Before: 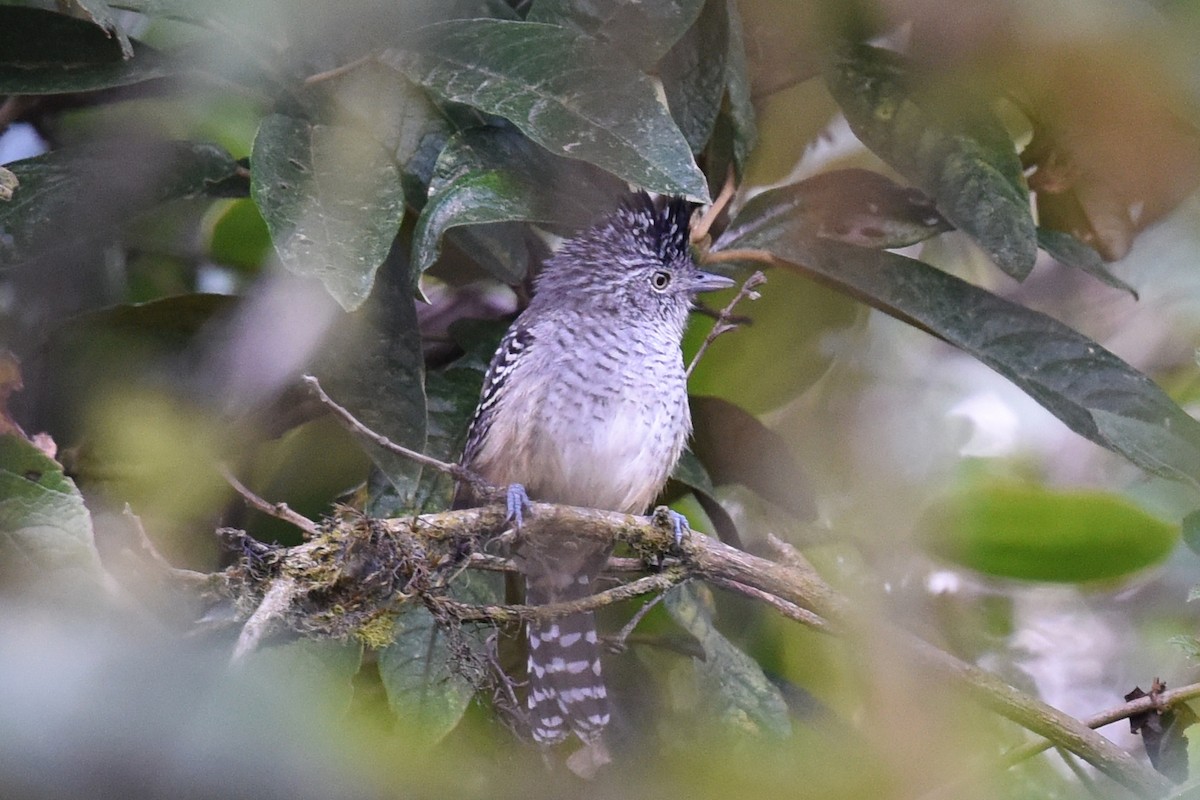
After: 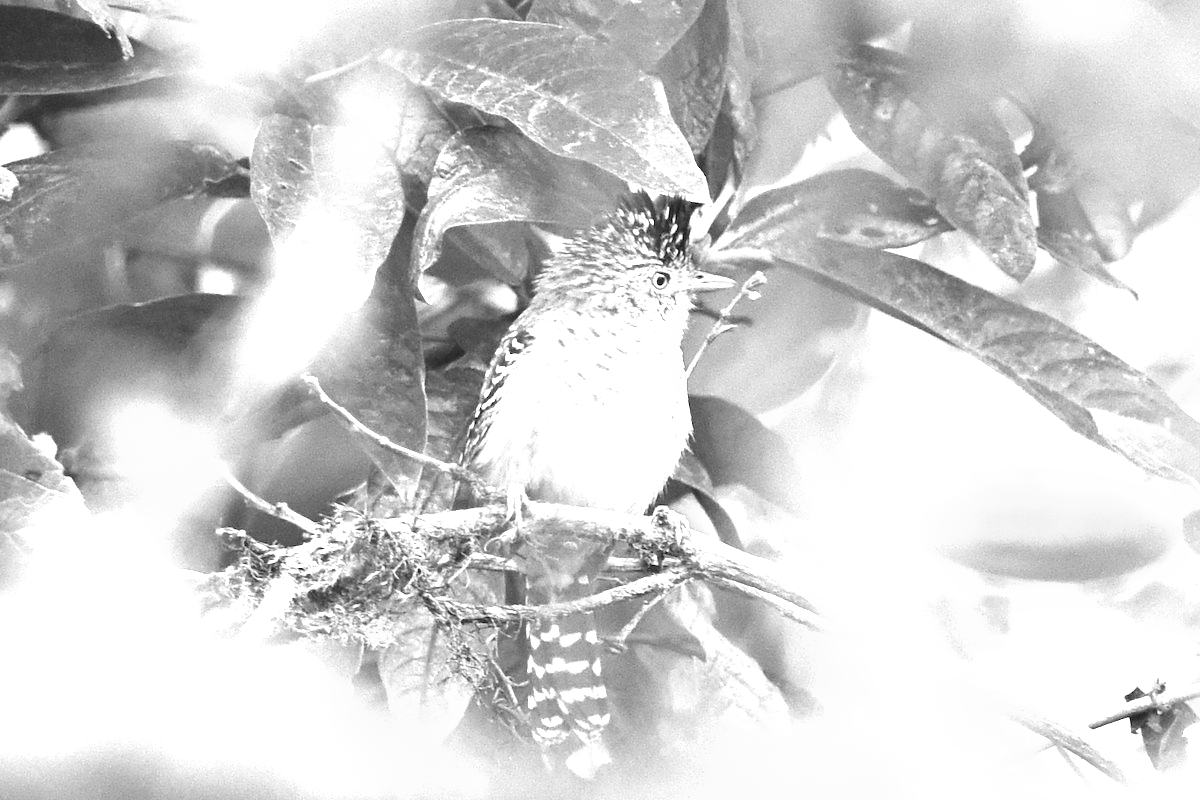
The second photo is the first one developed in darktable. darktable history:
exposure: exposure 2.207 EV, compensate highlight preservation false
monochrome: size 3.1
velvia: on, module defaults
